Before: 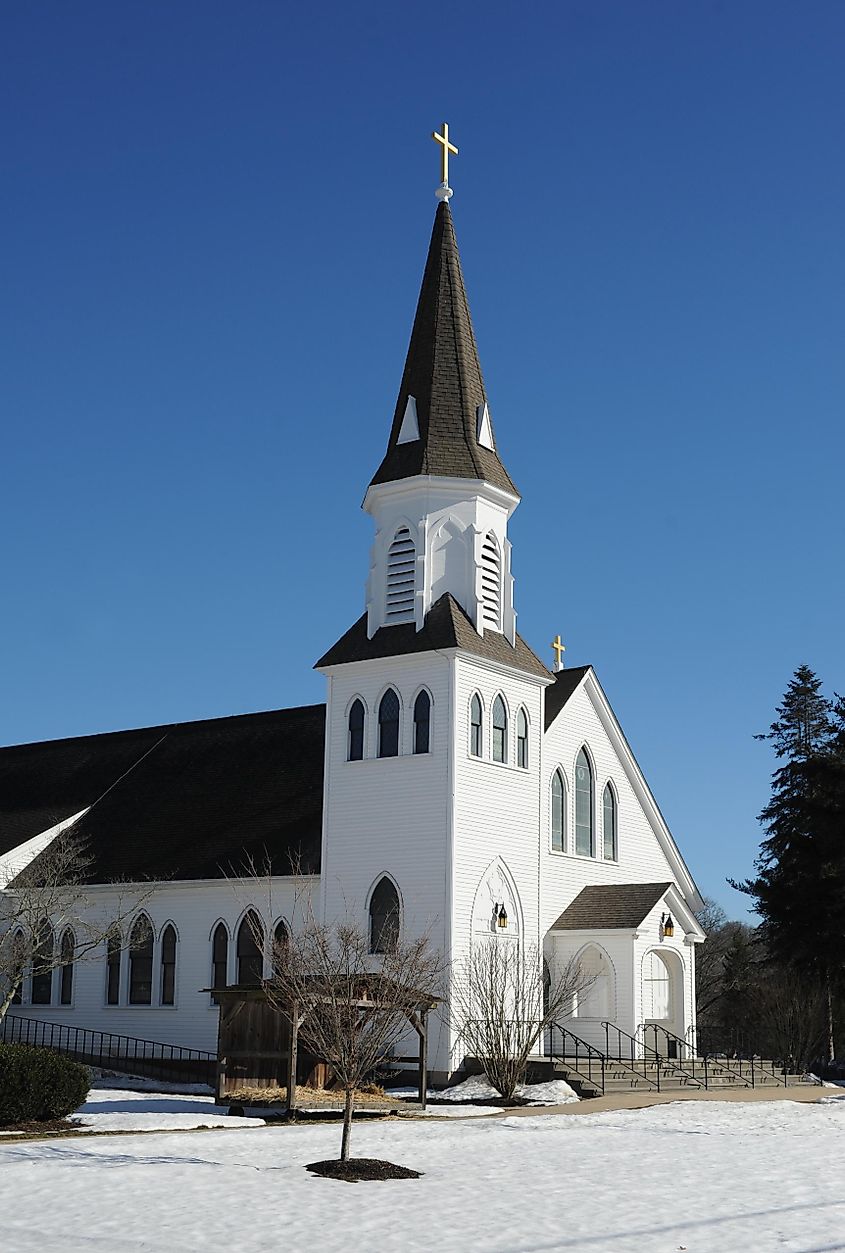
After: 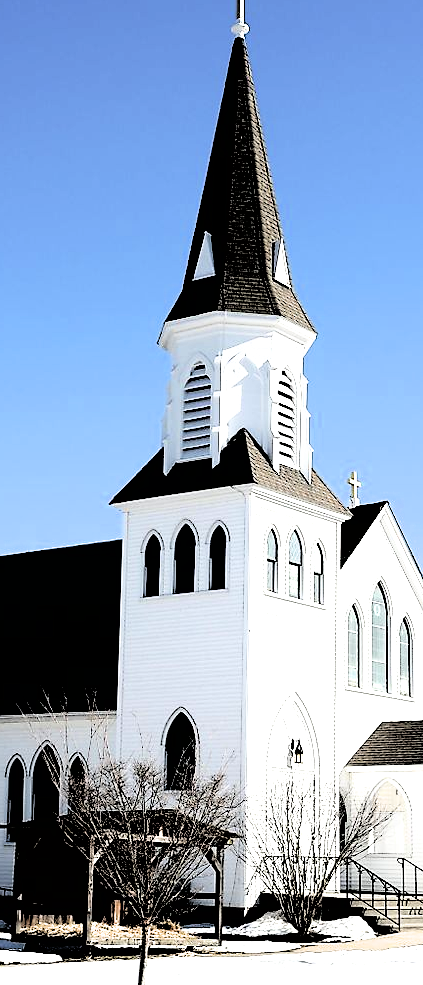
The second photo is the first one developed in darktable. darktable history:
crop and rotate: angle 0.021°, left 24.244%, top 13.147%, right 25.669%, bottom 8.144%
filmic rgb: black relative exposure -1.02 EV, white relative exposure 2.11 EV, hardness 1.52, contrast 2.247, color science v6 (2022)
exposure: black level correction 0, exposure 0.892 EV, compensate highlight preservation false
